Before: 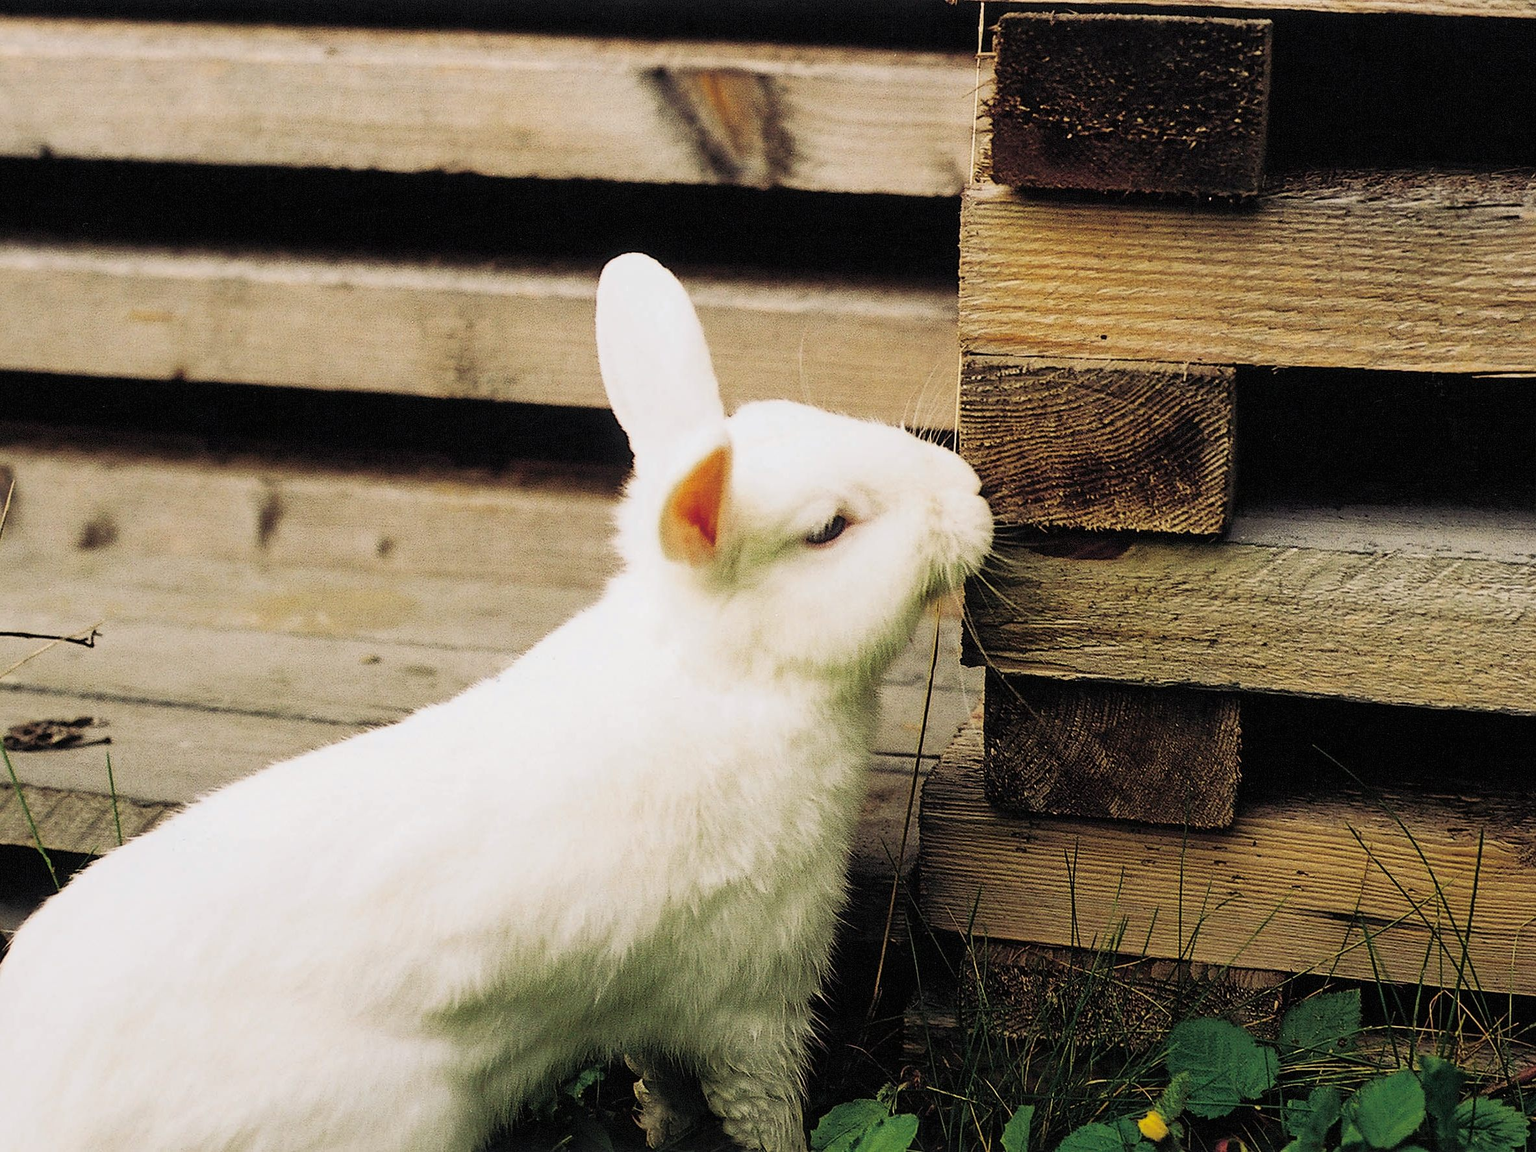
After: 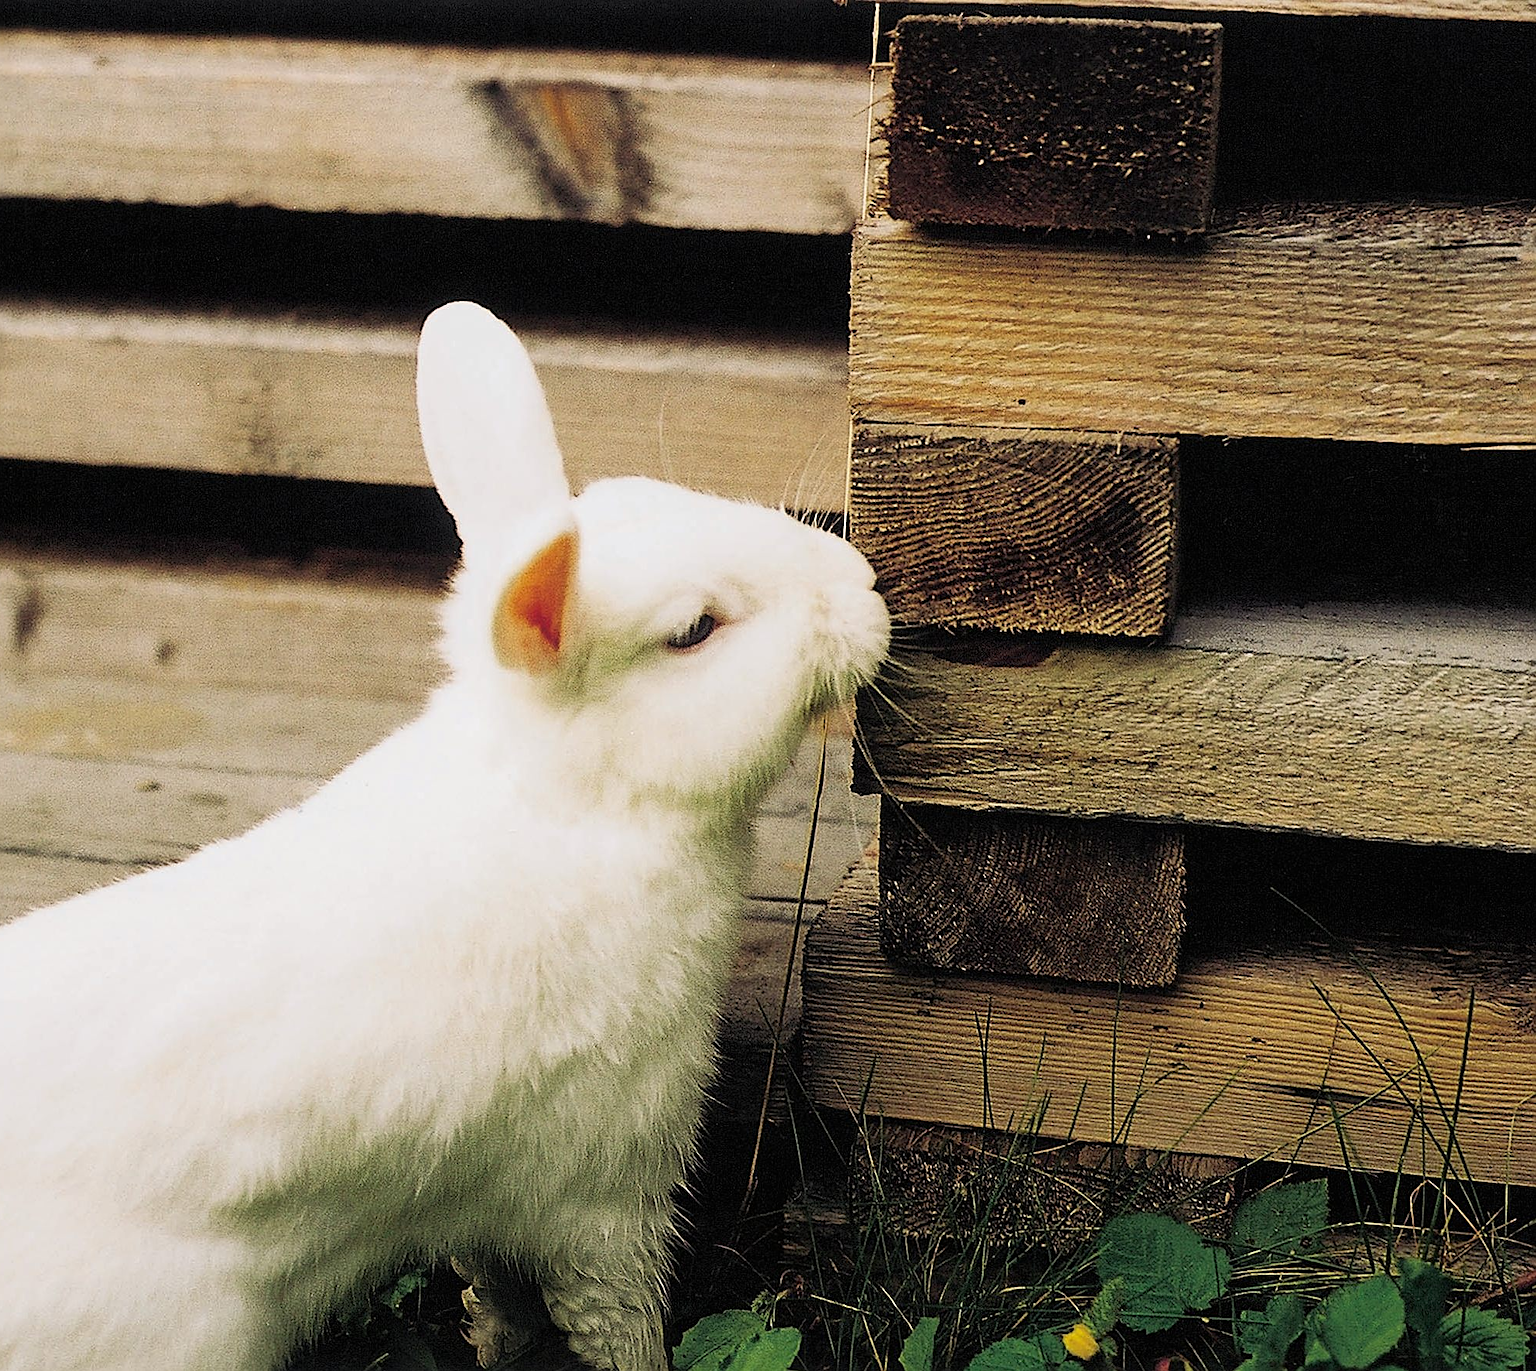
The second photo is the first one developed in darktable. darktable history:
crop: left 16.067%
sharpen: on, module defaults
